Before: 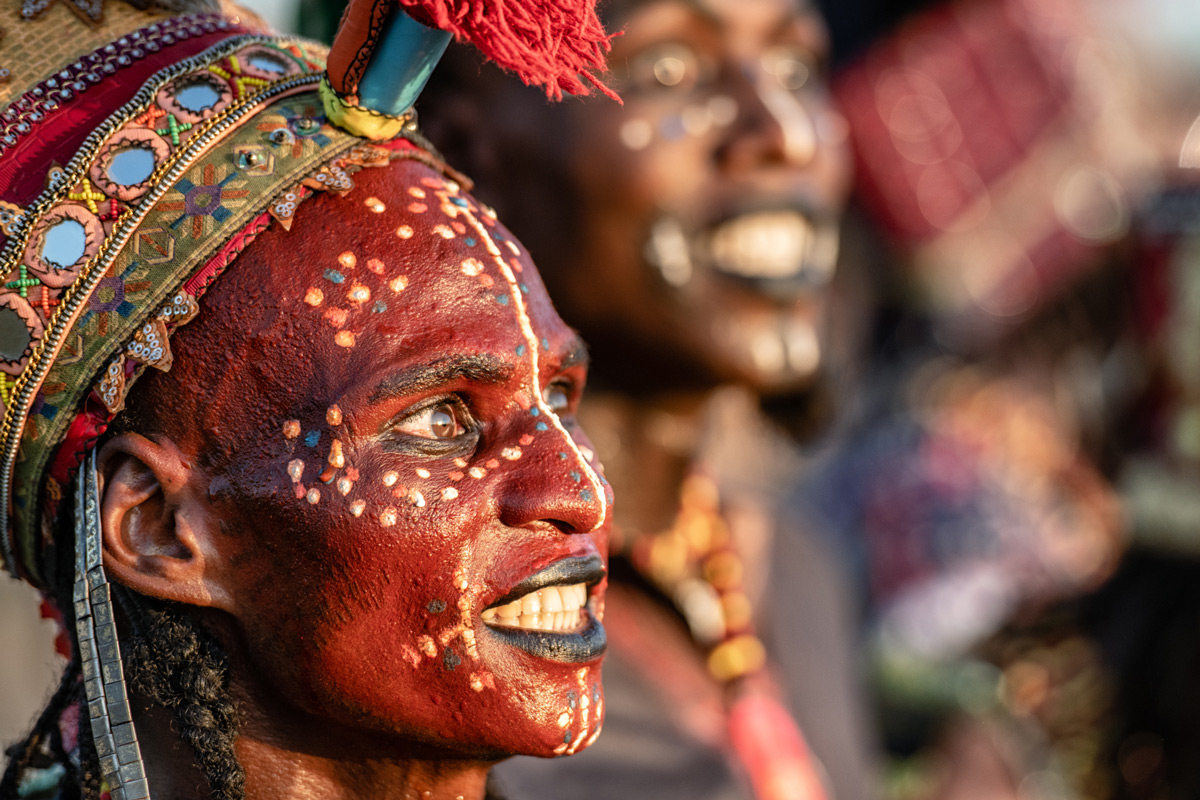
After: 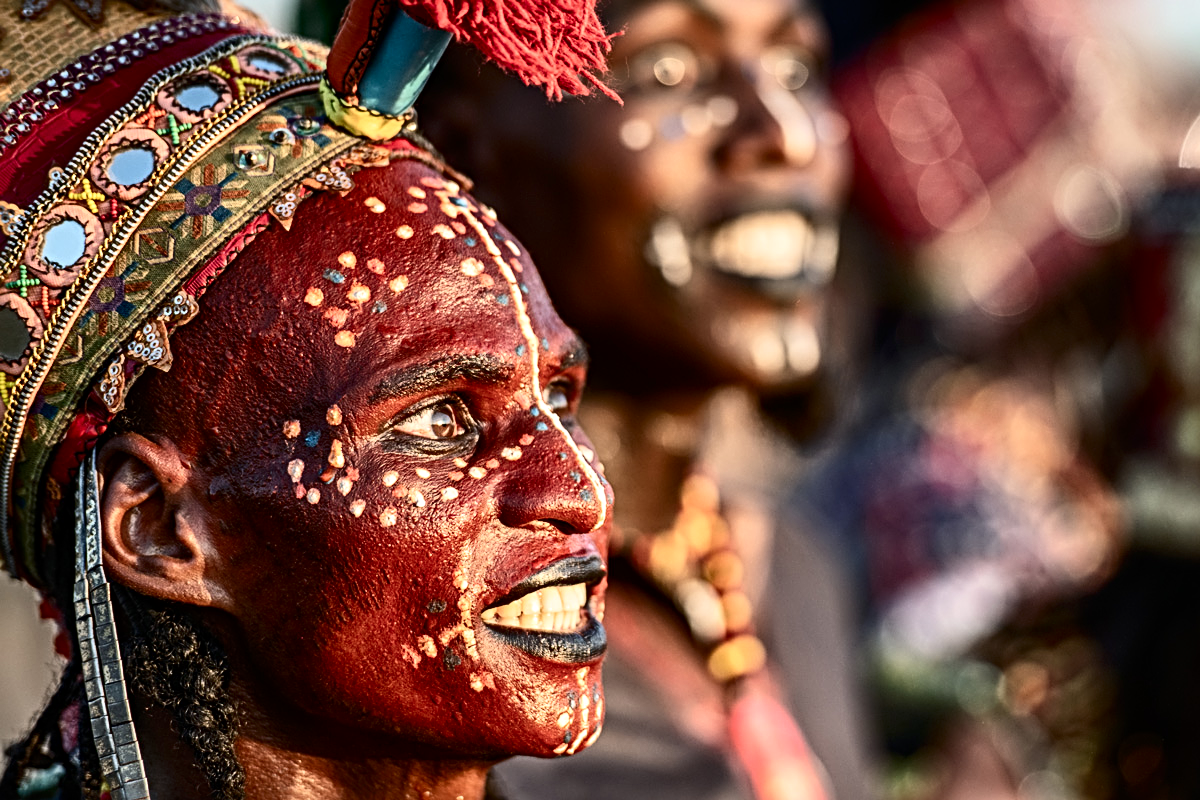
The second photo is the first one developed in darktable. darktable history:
sharpen: radius 4
contrast brightness saturation: contrast 0.28
